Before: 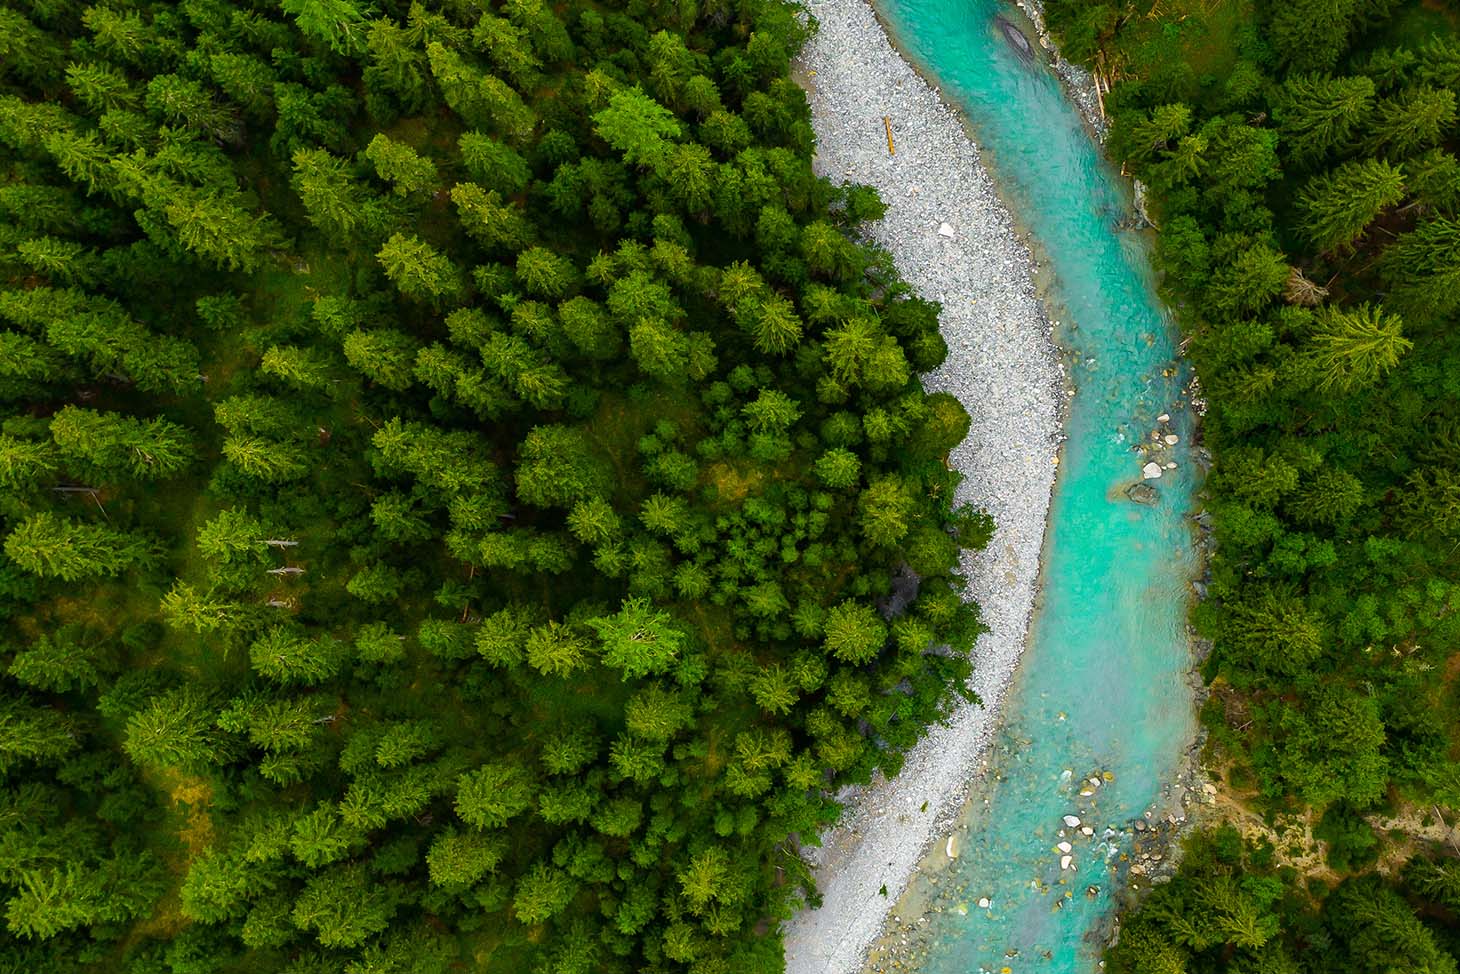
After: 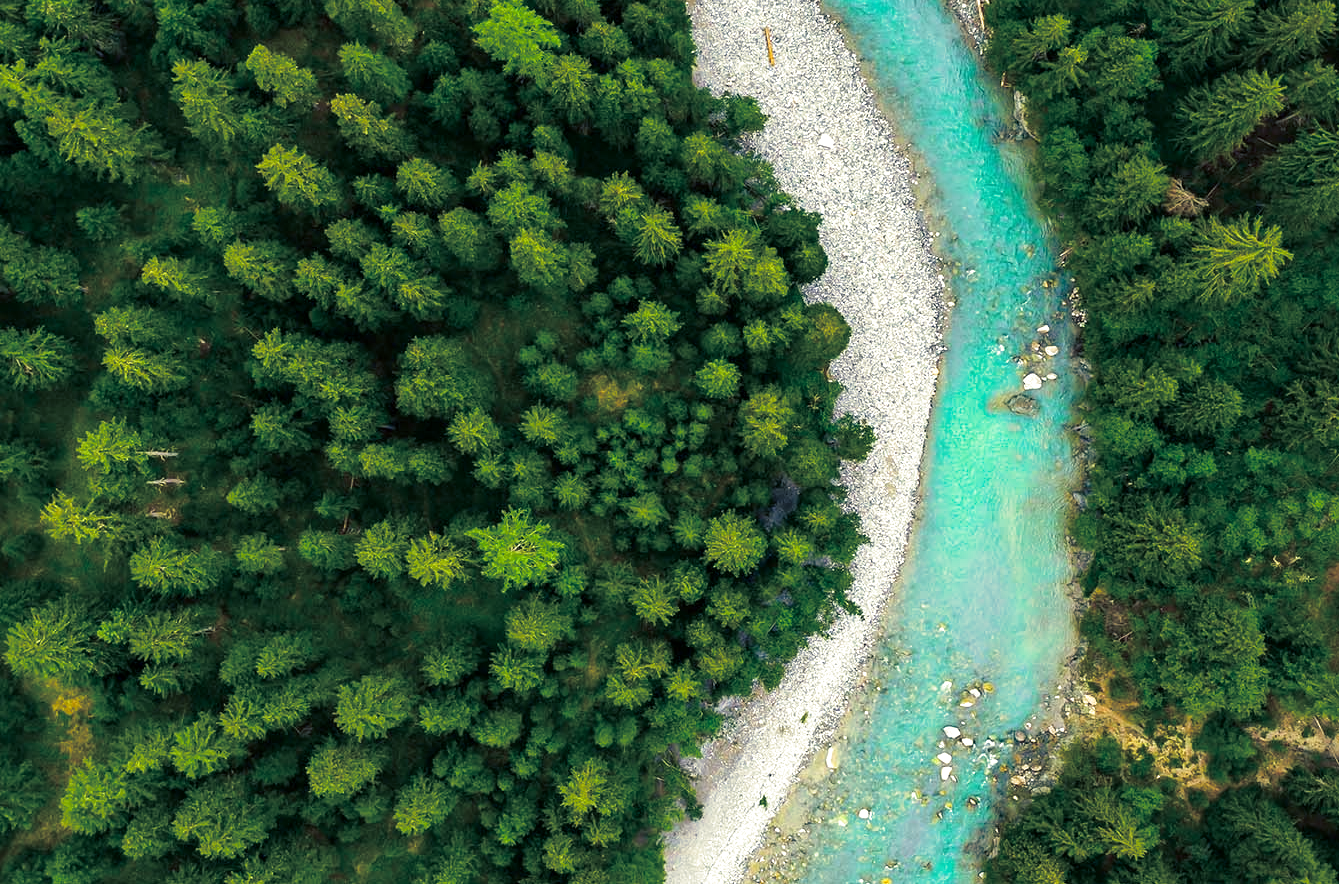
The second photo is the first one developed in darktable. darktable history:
crop and rotate: left 8.262%, top 9.226%
split-toning: shadows › hue 216°, shadows › saturation 1, highlights › hue 57.6°, balance -33.4
exposure: black level correction 0.001, exposure 0.5 EV, compensate exposure bias true, compensate highlight preservation false
tone equalizer: on, module defaults
